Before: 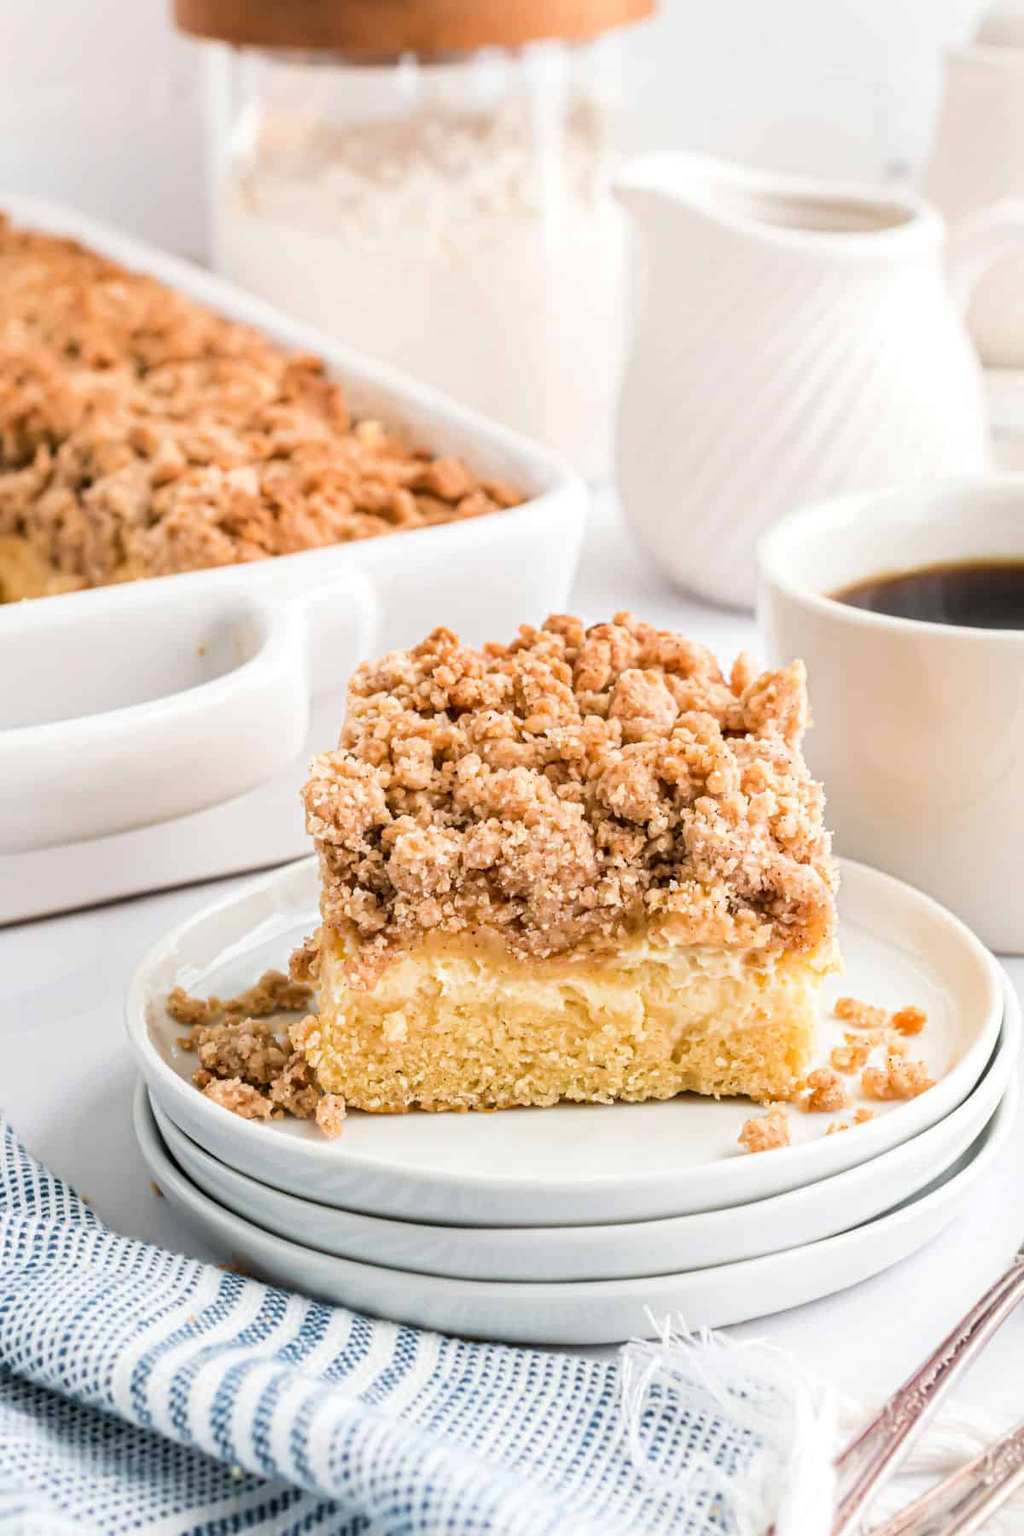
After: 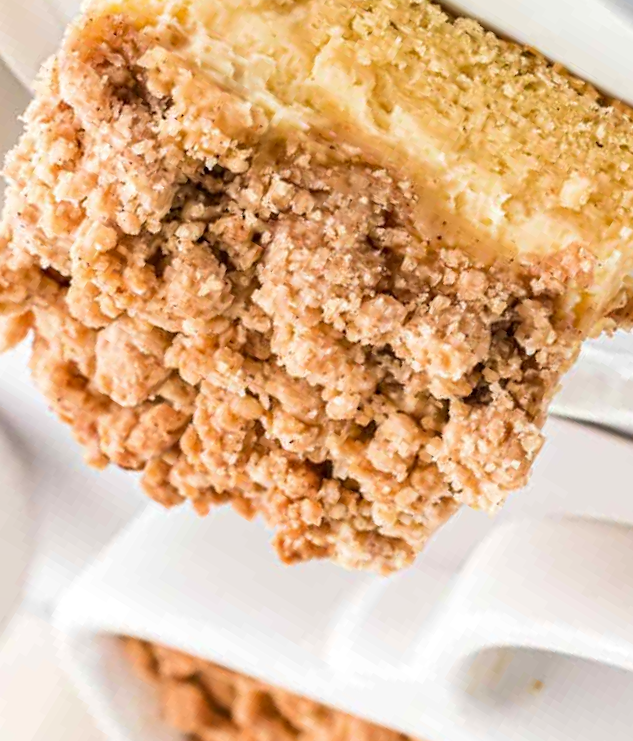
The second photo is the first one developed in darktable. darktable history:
velvia: strength 14.52%
shadows and highlights: shadows 20.31, highlights -20.34, soften with gaussian
crop and rotate: angle 148.43°, left 9.185%, top 15.591%, right 4.413%, bottom 16.971%
